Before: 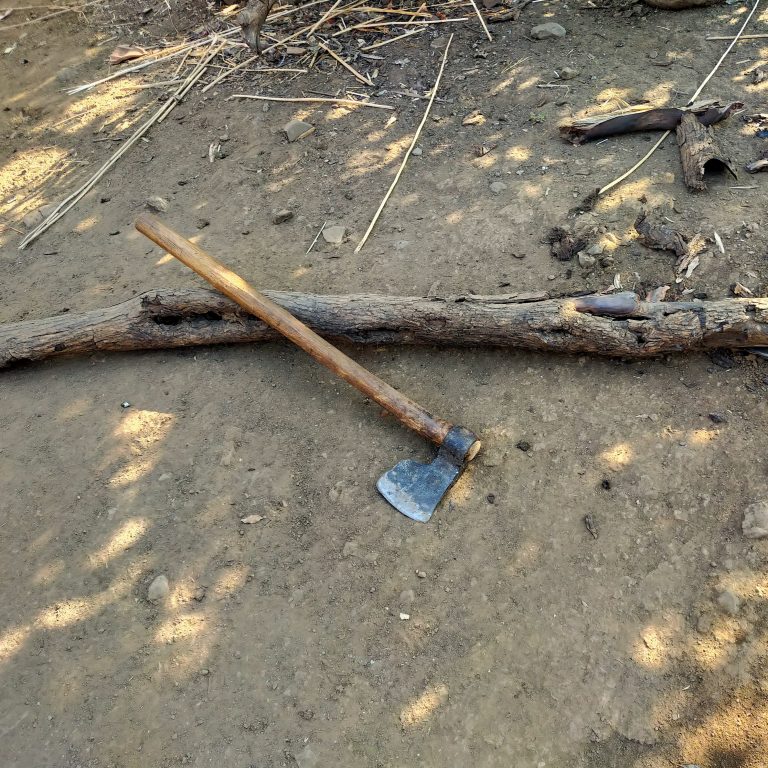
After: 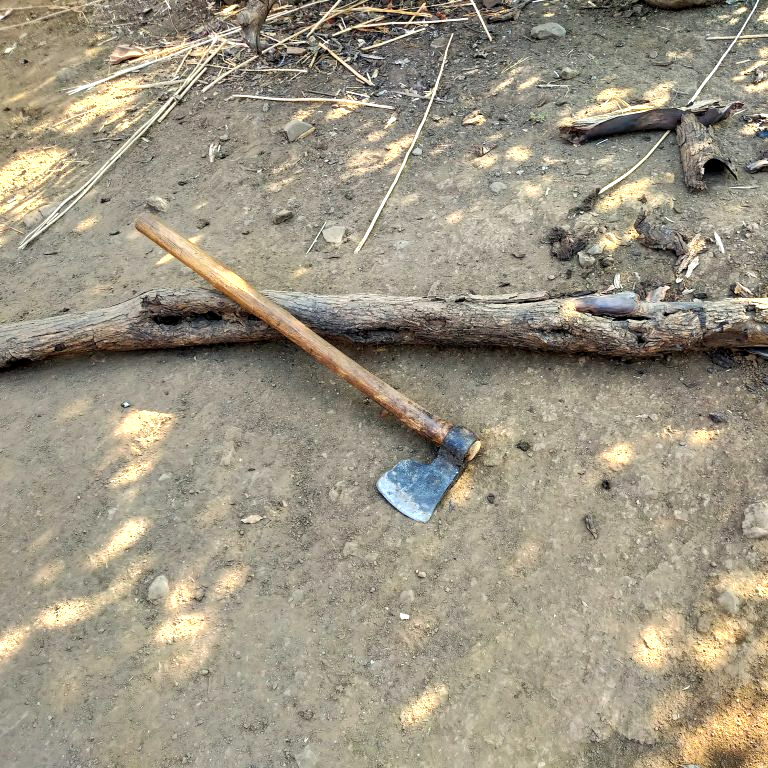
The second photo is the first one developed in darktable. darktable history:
exposure: exposure 0.558 EV, compensate highlight preservation false
local contrast: highlights 105%, shadows 98%, detail 119%, midtone range 0.2
